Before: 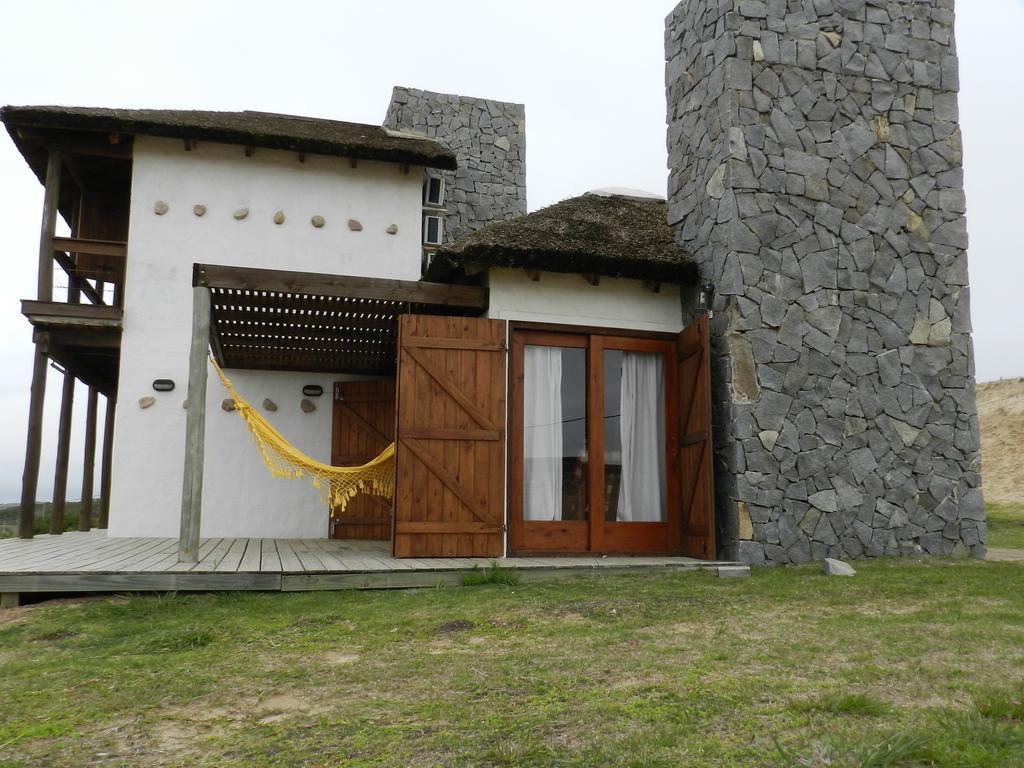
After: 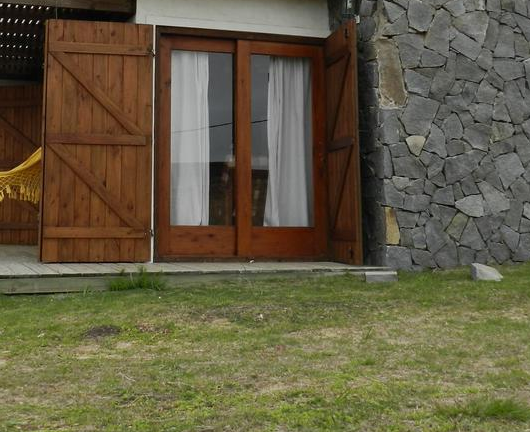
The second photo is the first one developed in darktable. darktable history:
crop: left 34.479%, top 38.503%, right 13.741%, bottom 5.212%
tone equalizer: mask exposure compensation -0.498 EV
